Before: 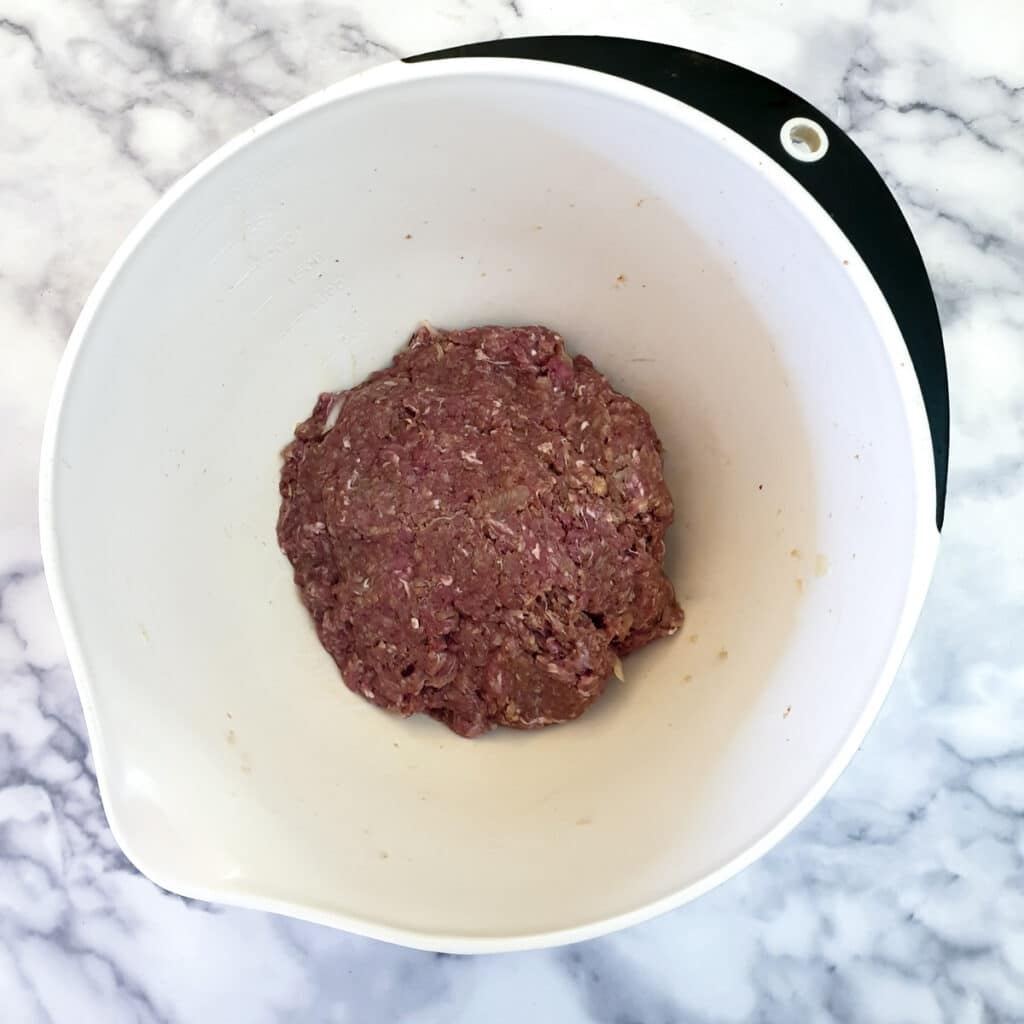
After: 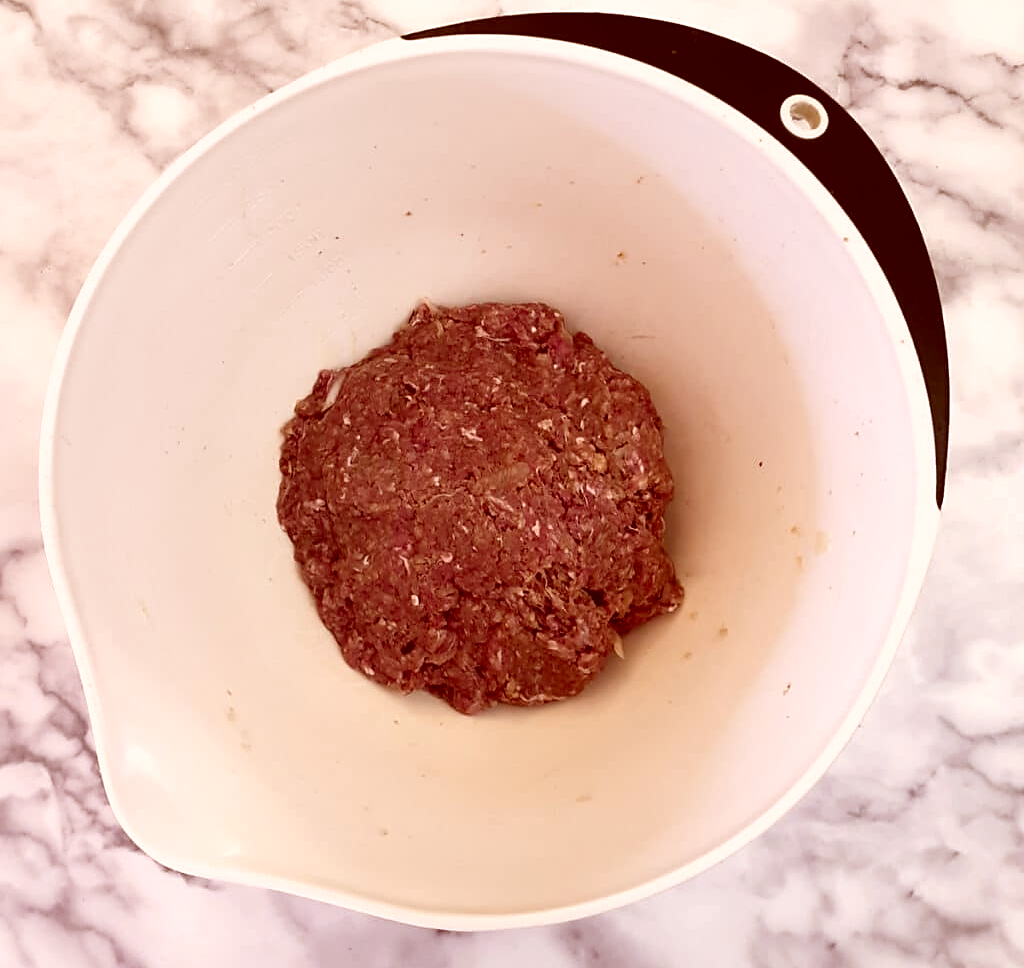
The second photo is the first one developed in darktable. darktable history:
sharpen: radius 1.865, amount 0.394, threshold 1.218
color correction: highlights a* 9.07, highlights b* 8.75, shadows a* 39.66, shadows b* 39.91, saturation 0.78
crop and rotate: top 2.322%, bottom 3.086%
